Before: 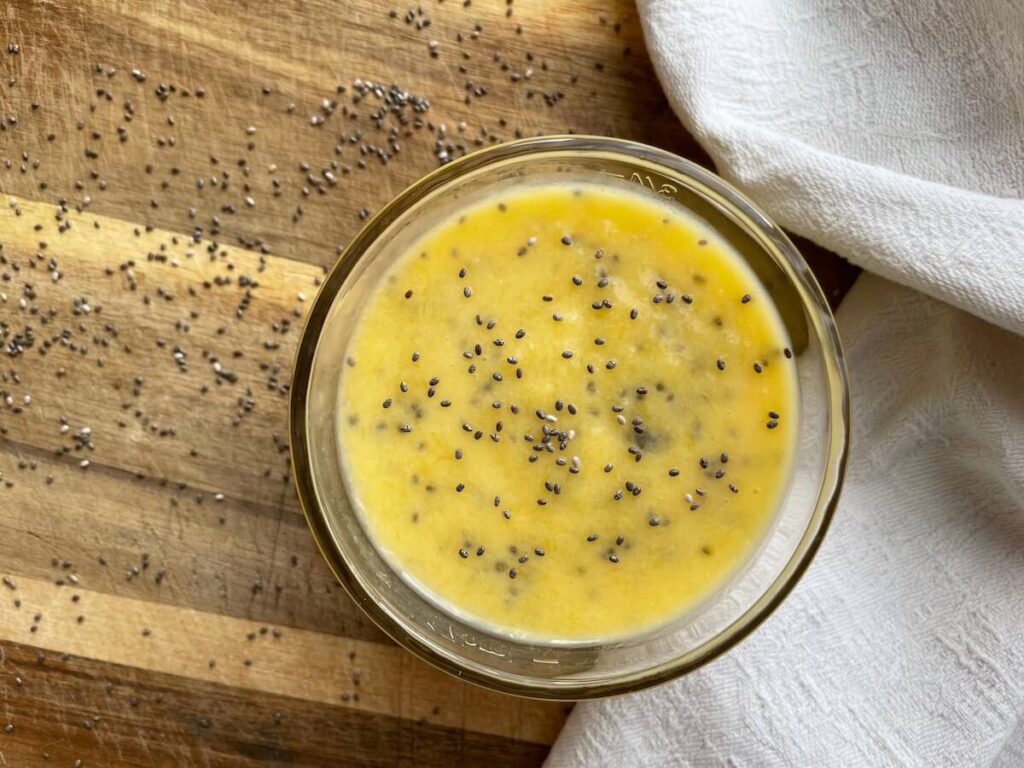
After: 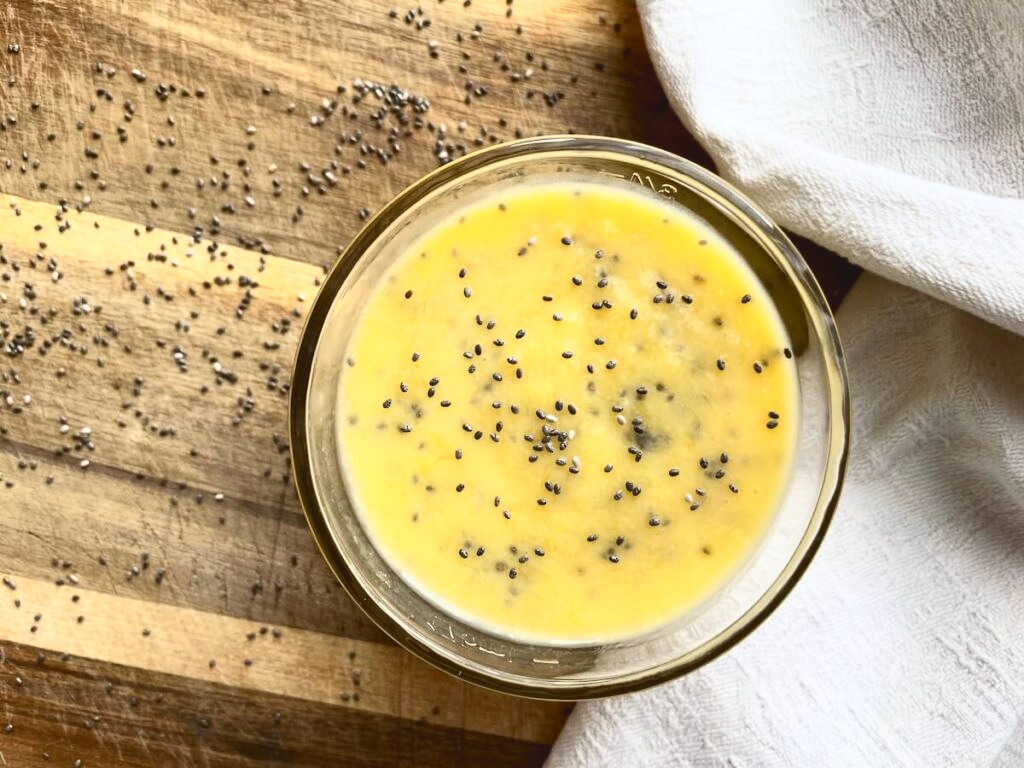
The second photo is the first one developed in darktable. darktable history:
tone curve: curves: ch0 [(0, 0.058) (0.198, 0.188) (0.512, 0.582) (0.625, 0.754) (0.81, 0.934) (1, 1)], color space Lab, independent channels, preserve colors none
